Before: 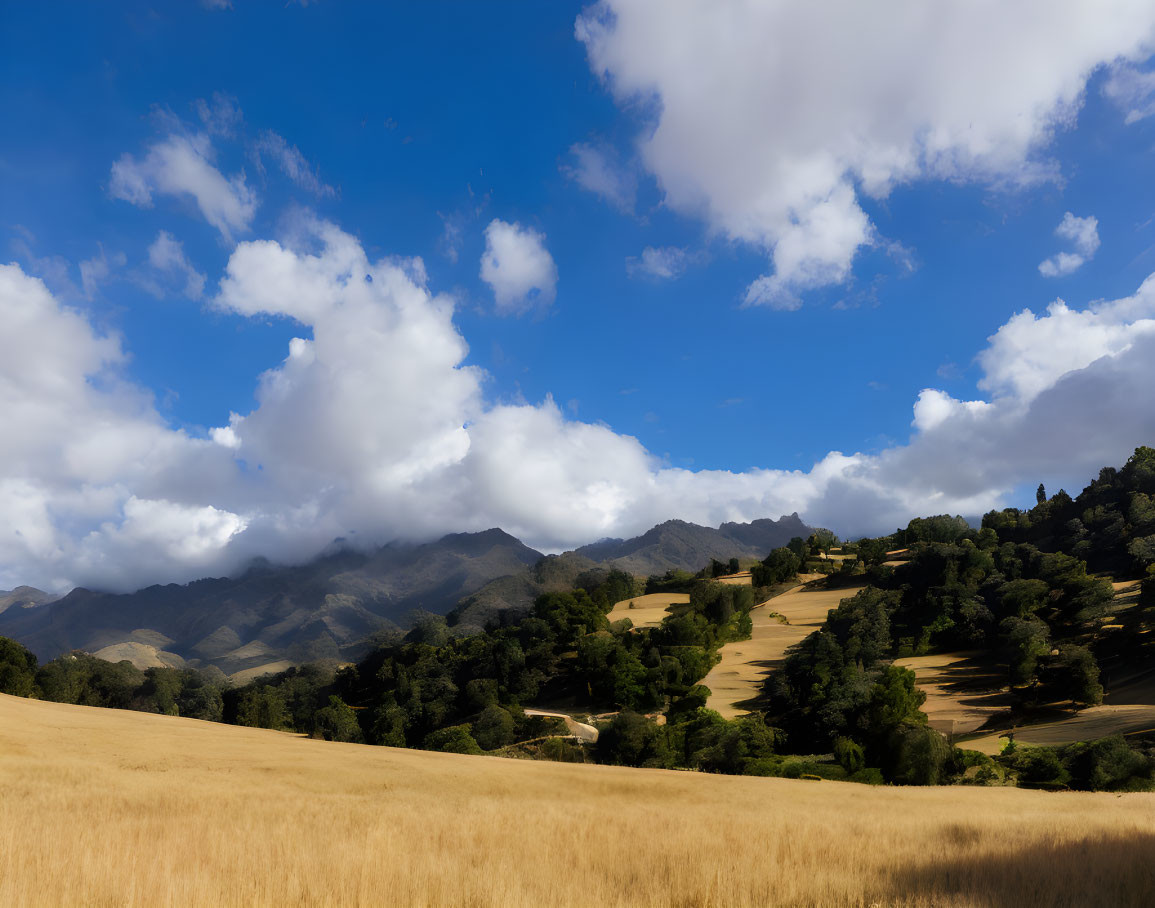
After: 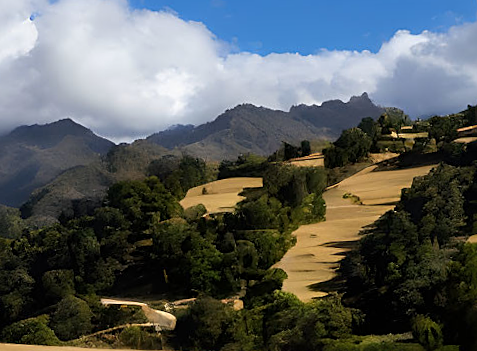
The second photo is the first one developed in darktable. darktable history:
crop: left 37.221%, top 45.169%, right 20.63%, bottom 13.777%
exposure: exposure 0.078 EV, compensate highlight preservation false
rotate and perspective: rotation -2°, crop left 0.022, crop right 0.978, crop top 0.049, crop bottom 0.951
sharpen: on, module defaults
